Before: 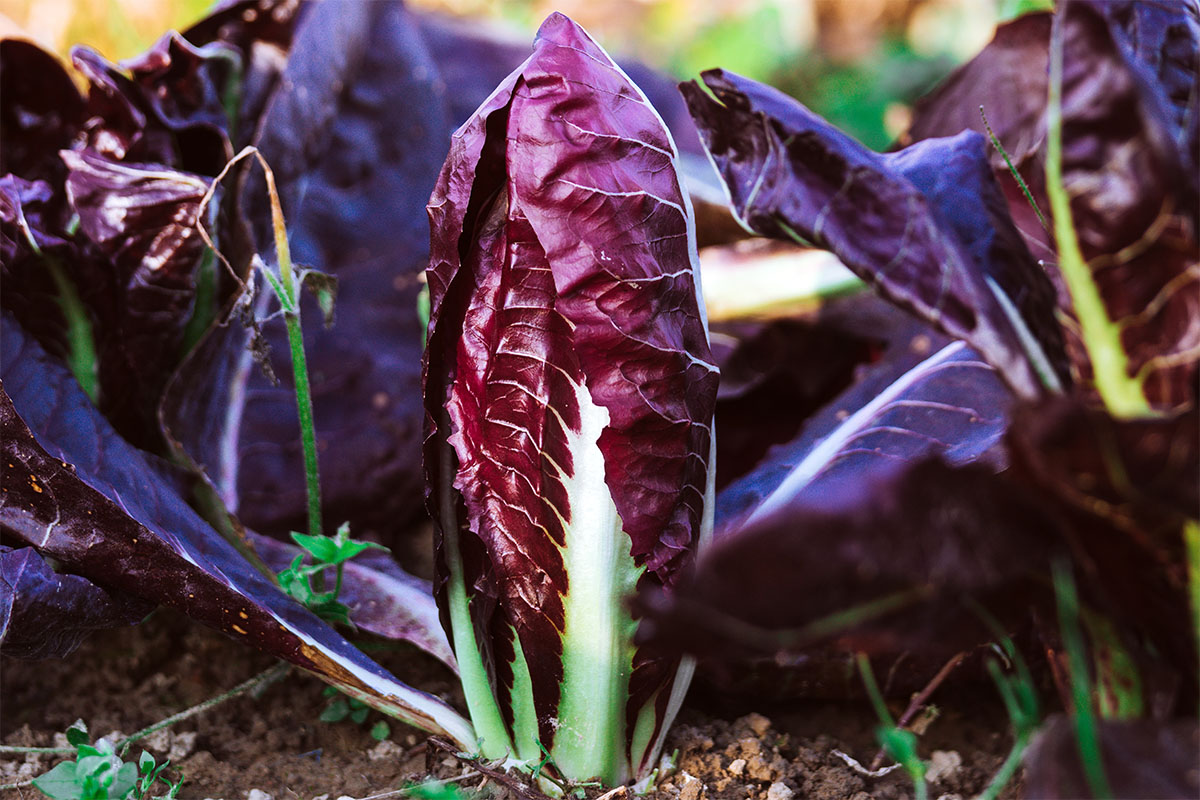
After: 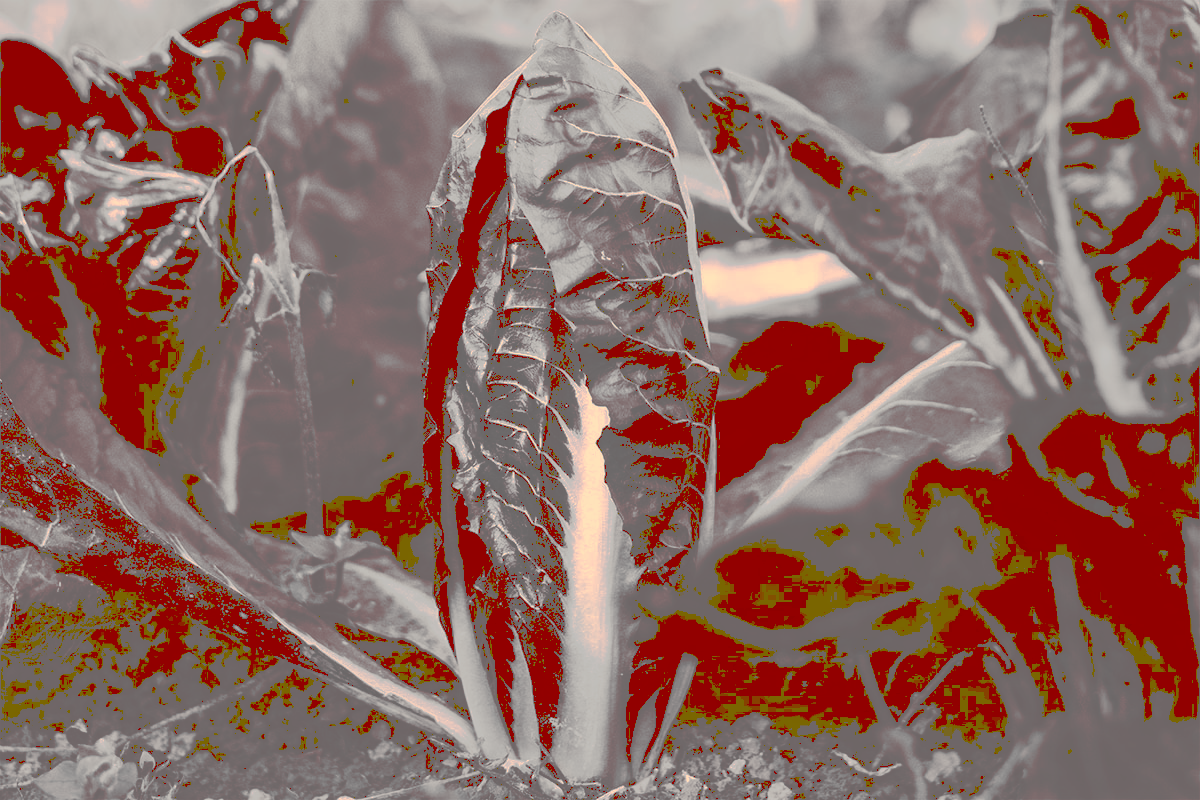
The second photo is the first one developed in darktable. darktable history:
tone curve: curves: ch0 [(0, 0) (0.003, 0.43) (0.011, 0.433) (0.025, 0.434) (0.044, 0.436) (0.069, 0.439) (0.1, 0.442) (0.136, 0.446) (0.177, 0.449) (0.224, 0.454) (0.277, 0.462) (0.335, 0.488) (0.399, 0.524) (0.468, 0.566) (0.543, 0.615) (0.623, 0.666) (0.709, 0.718) (0.801, 0.761) (0.898, 0.801) (1, 1)], preserve colors none
color look up table: target L [81.9, 84.09, 83.16, 79.17, 49.42, 57.06, 56.87, 36.39, 37.23, 34.4, 8.161, 8.161, 81.17, 74.59, 63.11, 56.08, 65.46, 52.8, 32.92, 40.5, 45.93, 32.92, 2.65, 5.79, 4.039, 97.51, 78.25, 91, 76.82, 88.44, 50.86, 87.56, 84.71, 56.78, 60.7, 61.65, 46.58, 32.92, 41.54, 43.02, 15.91, 12.43, 12.43, 89.74, 88.44, 61.65, 63.07, 37.86, 24.23], target a [2.486, 2.632, 1.475, 3.901, 3.869, 3.485, 2.722, 6.604, 6.353, 6.767, 40.42, 40.42, 2.351, 2.73, 3.027, 3.623, 2.714, 4.415, 6.836, 5.029, 5.111, 6.836, 17.18, 35.36, 27.26, 7.438, 2.56, 1.476, 3.158, 2.429, 3.409, 1.197, 1.297, 2.548, 2.904, 2.903, 4.956, 6.836, 6.222, 5.383, 37.99, 37.83, 37.83, 2.733, 2.429, 2.903, 2.766, 6.876, 19.51], target b [6.662, 6.449, 7.352, 8.072, 1.337, 2.084, 2.525, 1.307, 1.33, 1.468, 12.64, 12.64, 7.845, 4.17, 2.201, 2.465, 3.666, 2.083, 1.464, 0.957, 0.95, 1.464, 3.673, 9.05, 6.049, 16.58, 6.664, 10.42, 6.576, 8.747, 1.674, 8.518, 7.353, 1.624, 3.391, 2.469, 1.973, 1.464, 1.166, 0.978, 13.99, 13.92, 13.92, 9.639, 8.747, 2.469, 3.21, 1.482, 5.083], num patches 49
